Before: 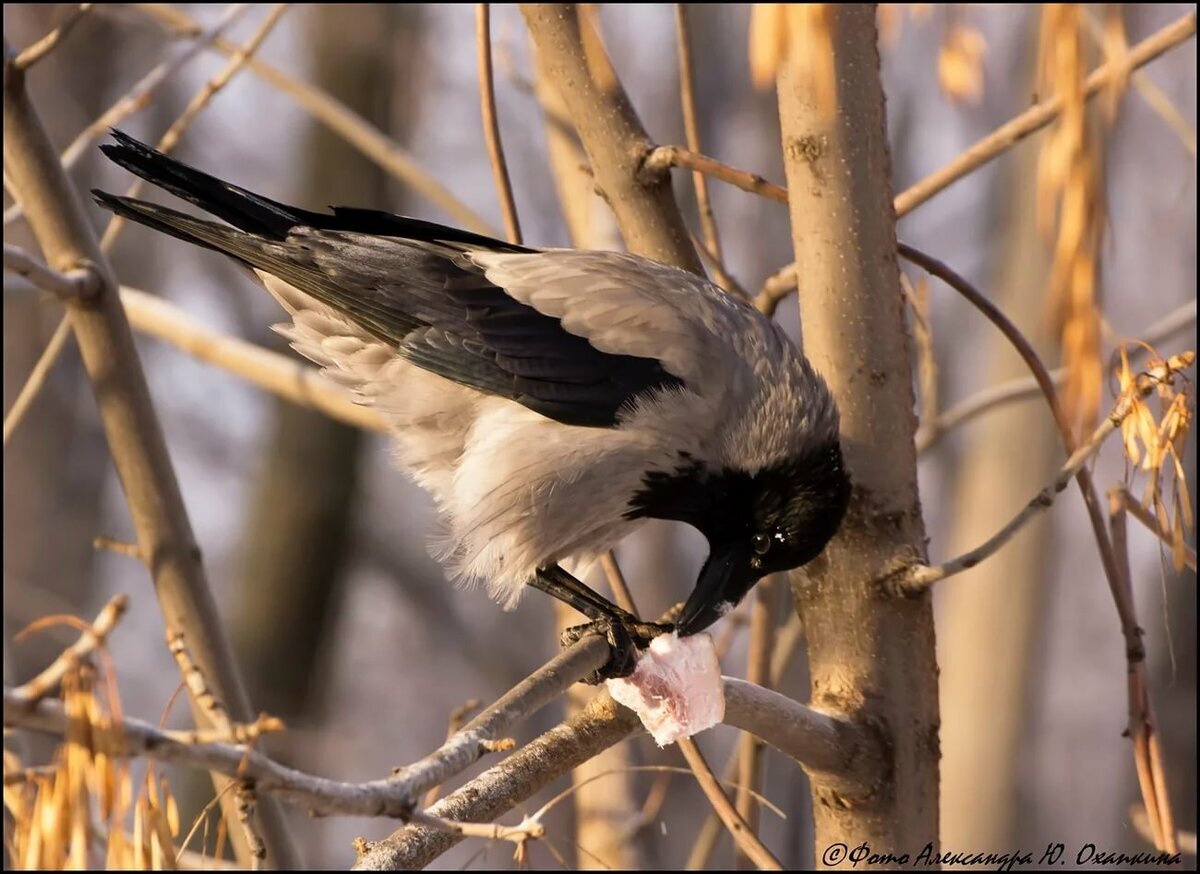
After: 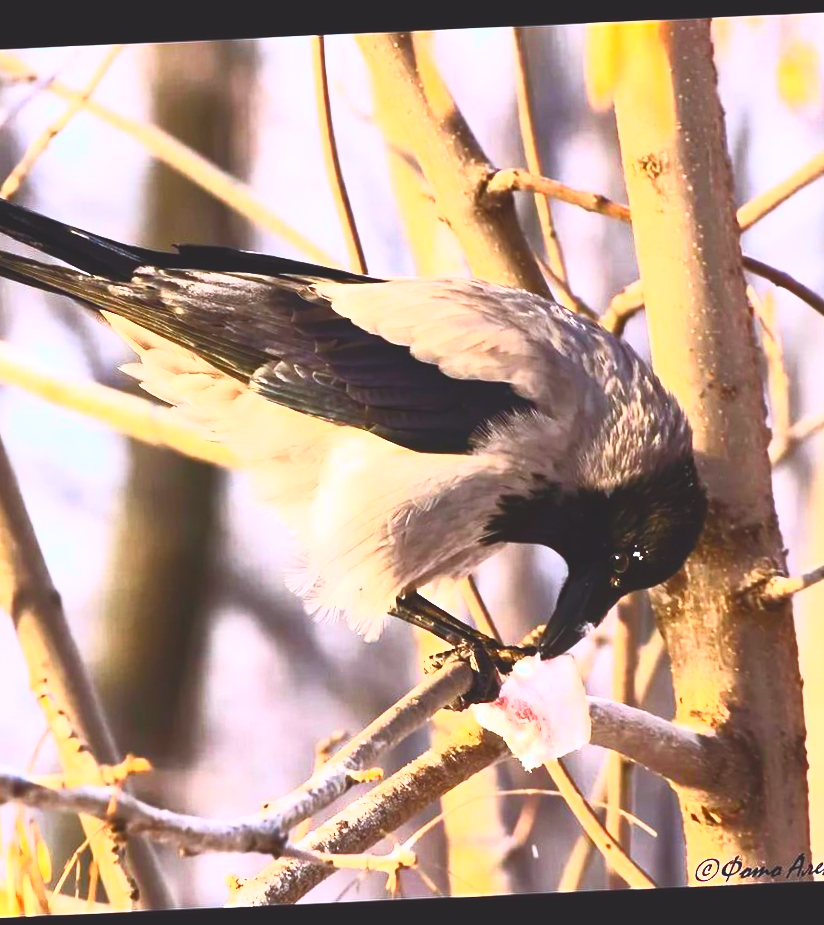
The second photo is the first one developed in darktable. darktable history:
crop and rotate: left 13.409%, right 19.924%
color calibration: illuminant as shot in camera, x 0.358, y 0.373, temperature 4628.91 K
exposure: black level correction -0.008, exposure 0.067 EV, compensate highlight preservation false
contrast brightness saturation: contrast 1, brightness 1, saturation 1
rotate and perspective: rotation -2.56°, automatic cropping off
color correction: highlights a* -2.73, highlights b* -2.09, shadows a* 2.41, shadows b* 2.73
